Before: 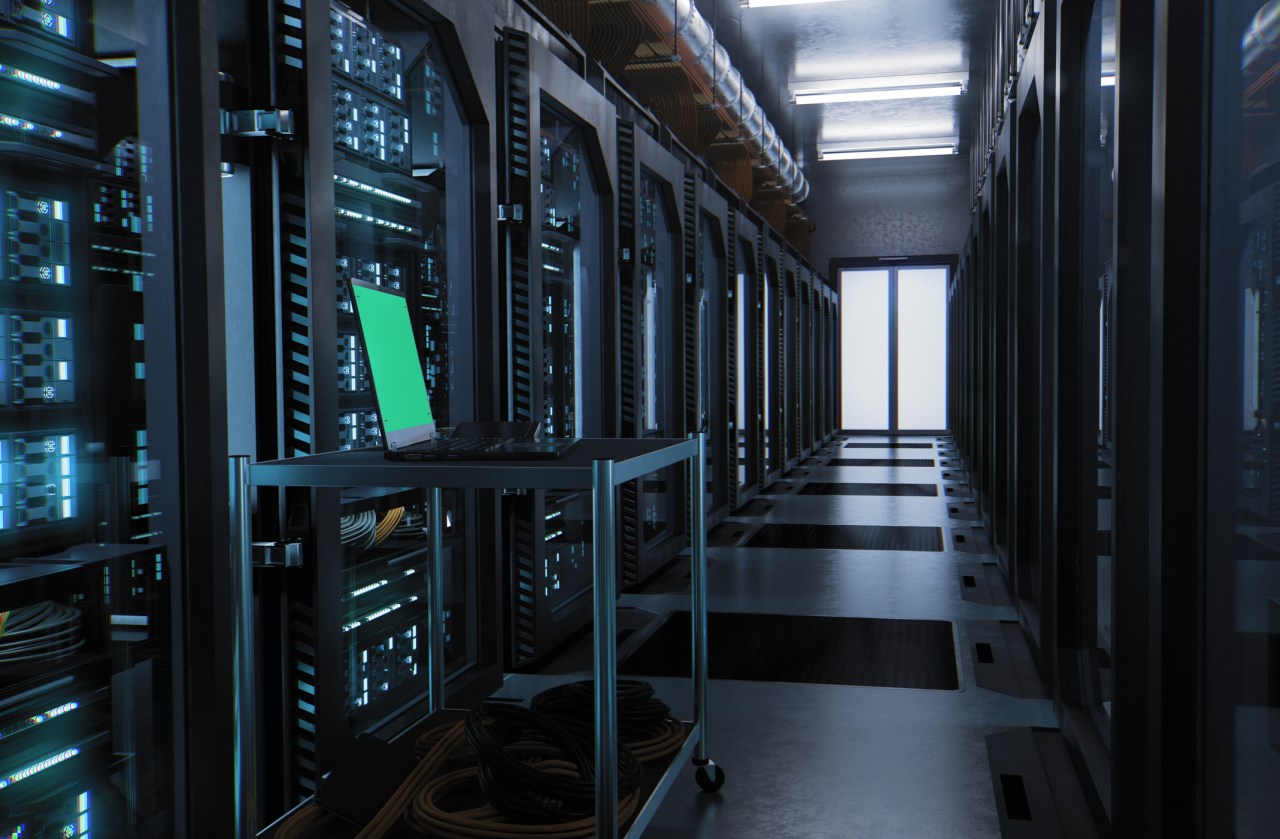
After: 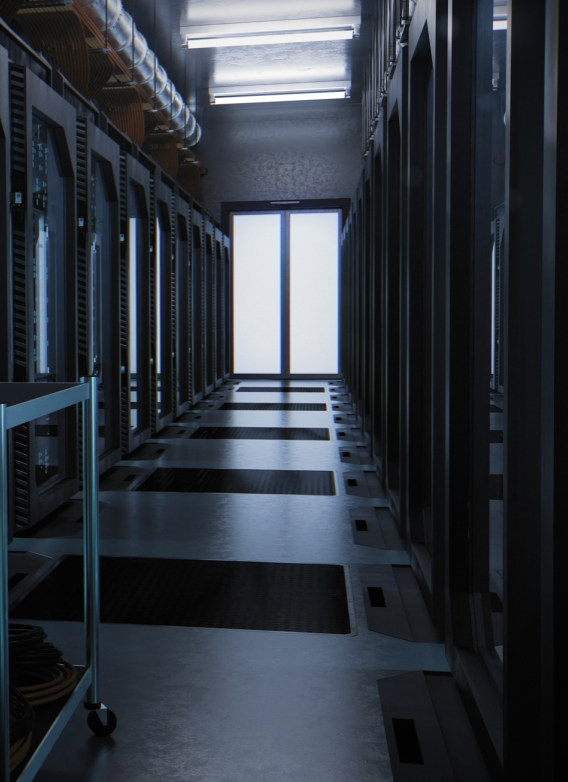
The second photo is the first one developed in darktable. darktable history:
crop: left 47.542%, top 6.76%, right 8.041%
vignetting: fall-off radius 62.79%, brightness -0.632, saturation -0.013
